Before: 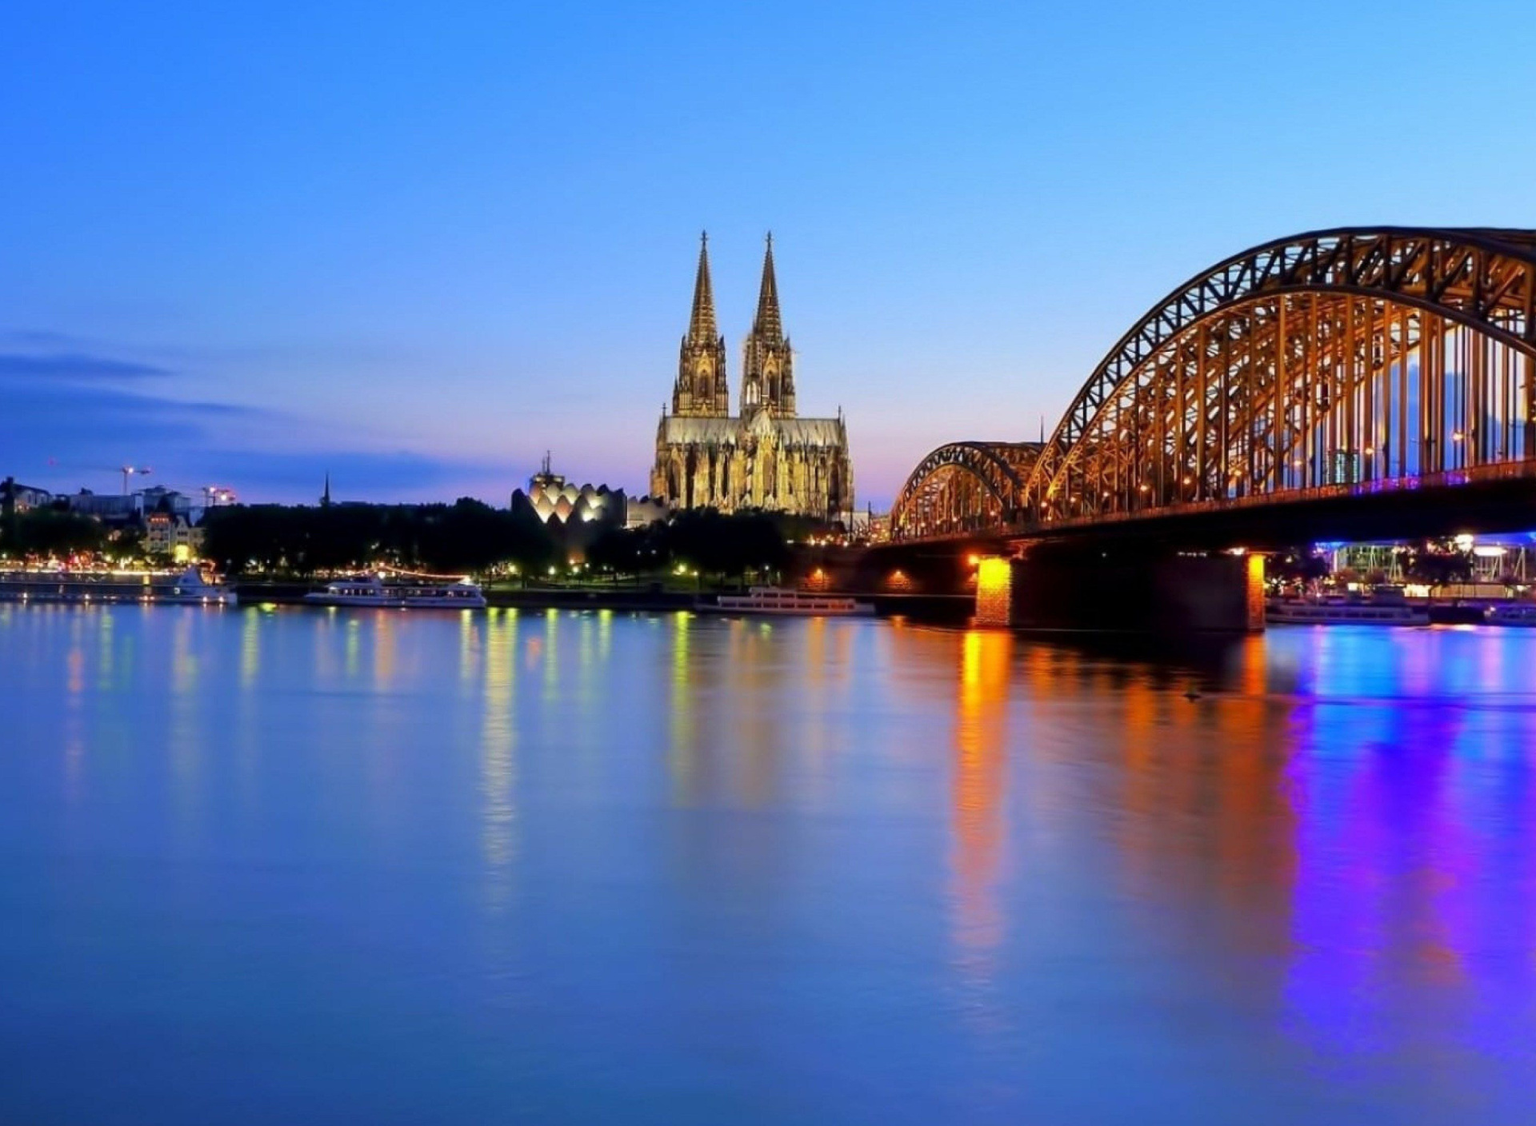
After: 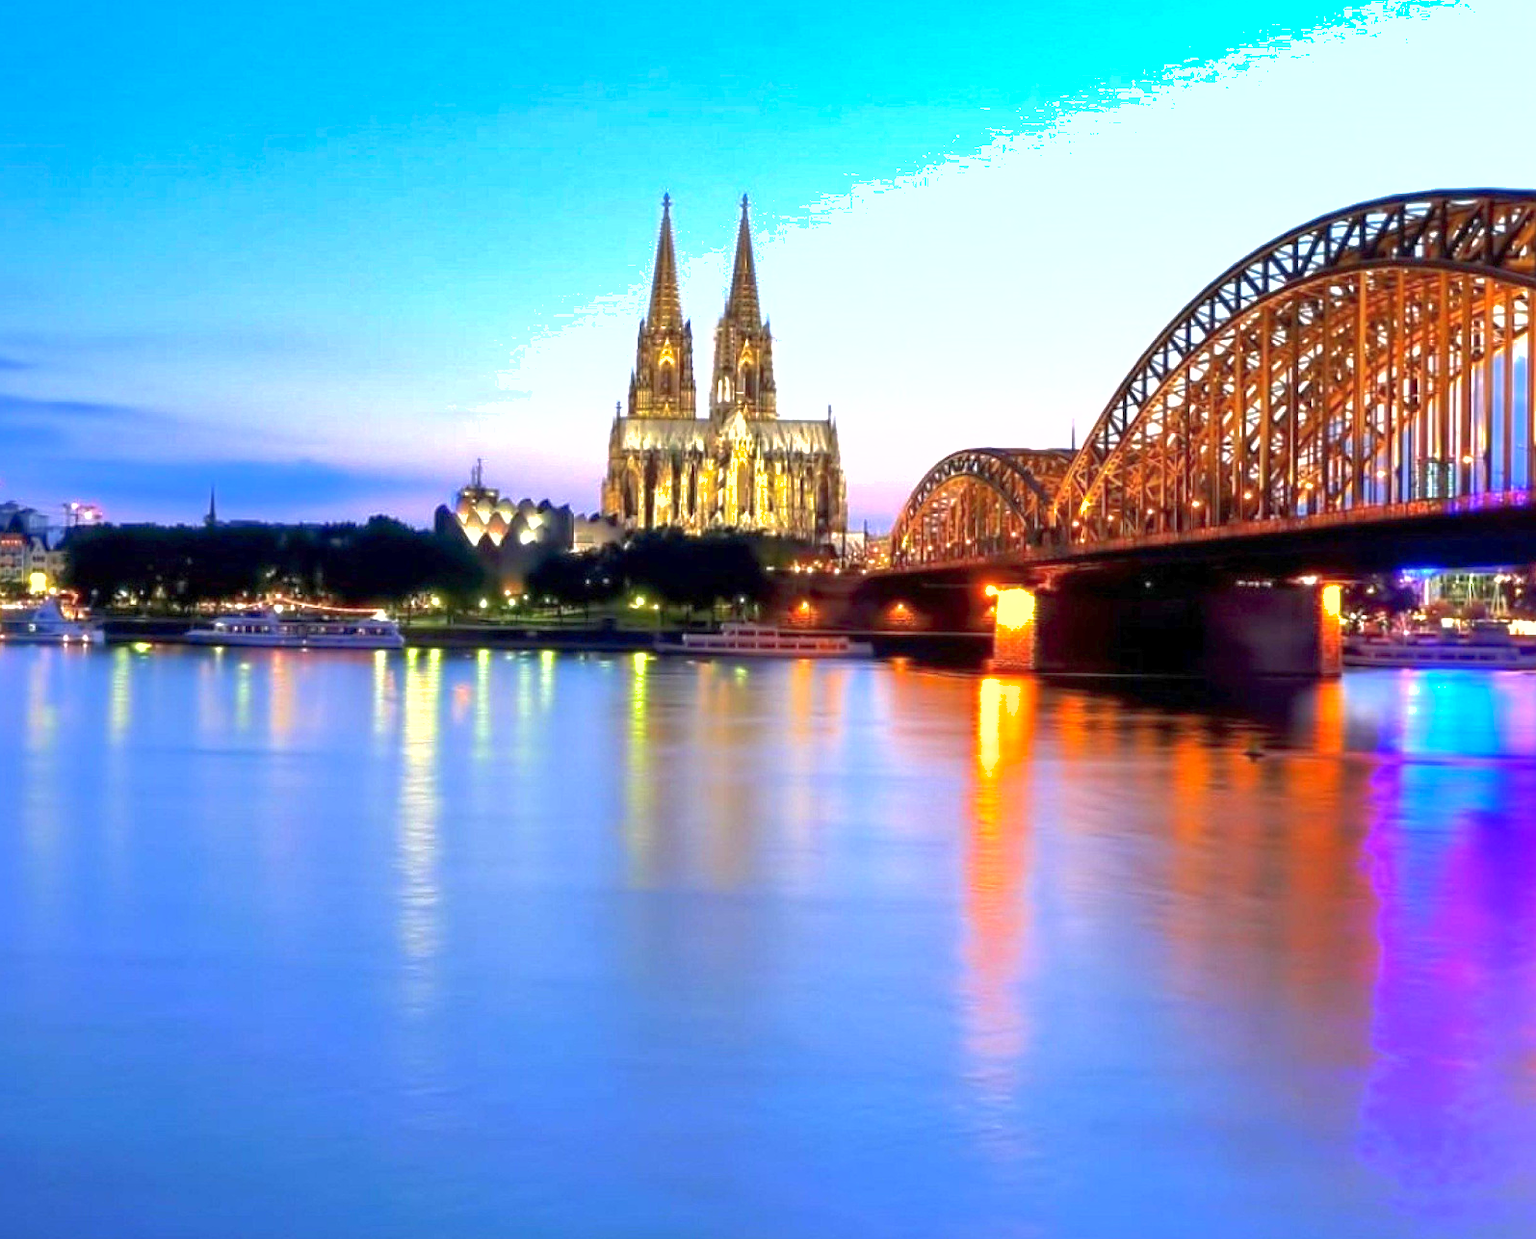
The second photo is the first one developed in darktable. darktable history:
exposure: exposure 1.094 EV, compensate highlight preservation false
crop: left 9.842%, top 6.25%, right 7.056%, bottom 2.325%
shadows and highlights: on, module defaults
